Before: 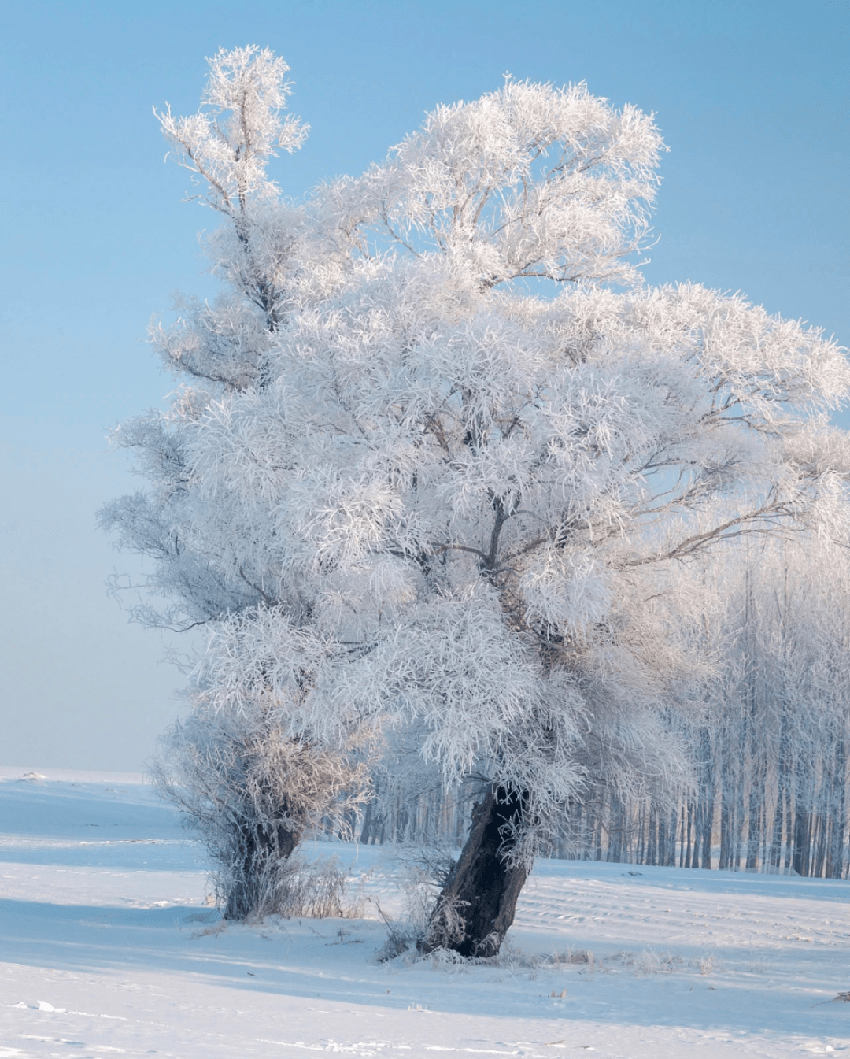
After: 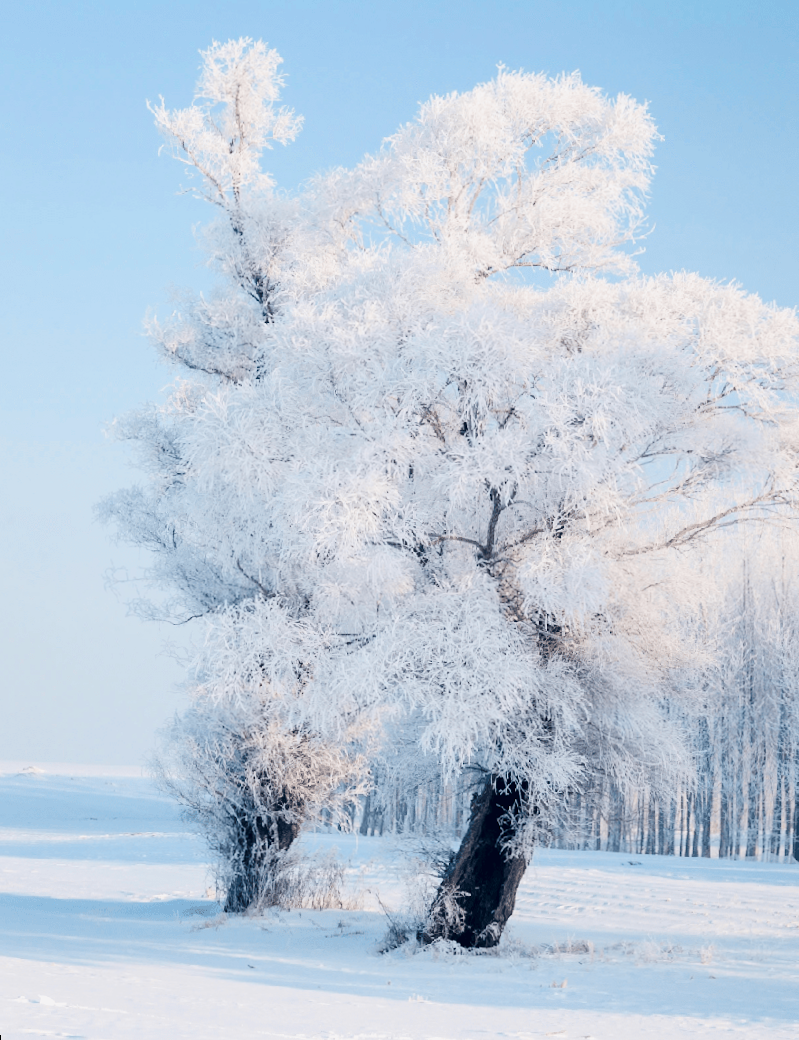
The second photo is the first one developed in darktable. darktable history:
filmic rgb: black relative exposure -7.65 EV, white relative exposure 4.56 EV, hardness 3.61
rotate and perspective: rotation -0.45°, automatic cropping original format, crop left 0.008, crop right 0.992, crop top 0.012, crop bottom 0.988
crop and rotate: right 5.167%
contrast brightness saturation: contrast 0.24, brightness -0.24, saturation 0.14
exposure: exposure 0.999 EV, compensate highlight preservation false
